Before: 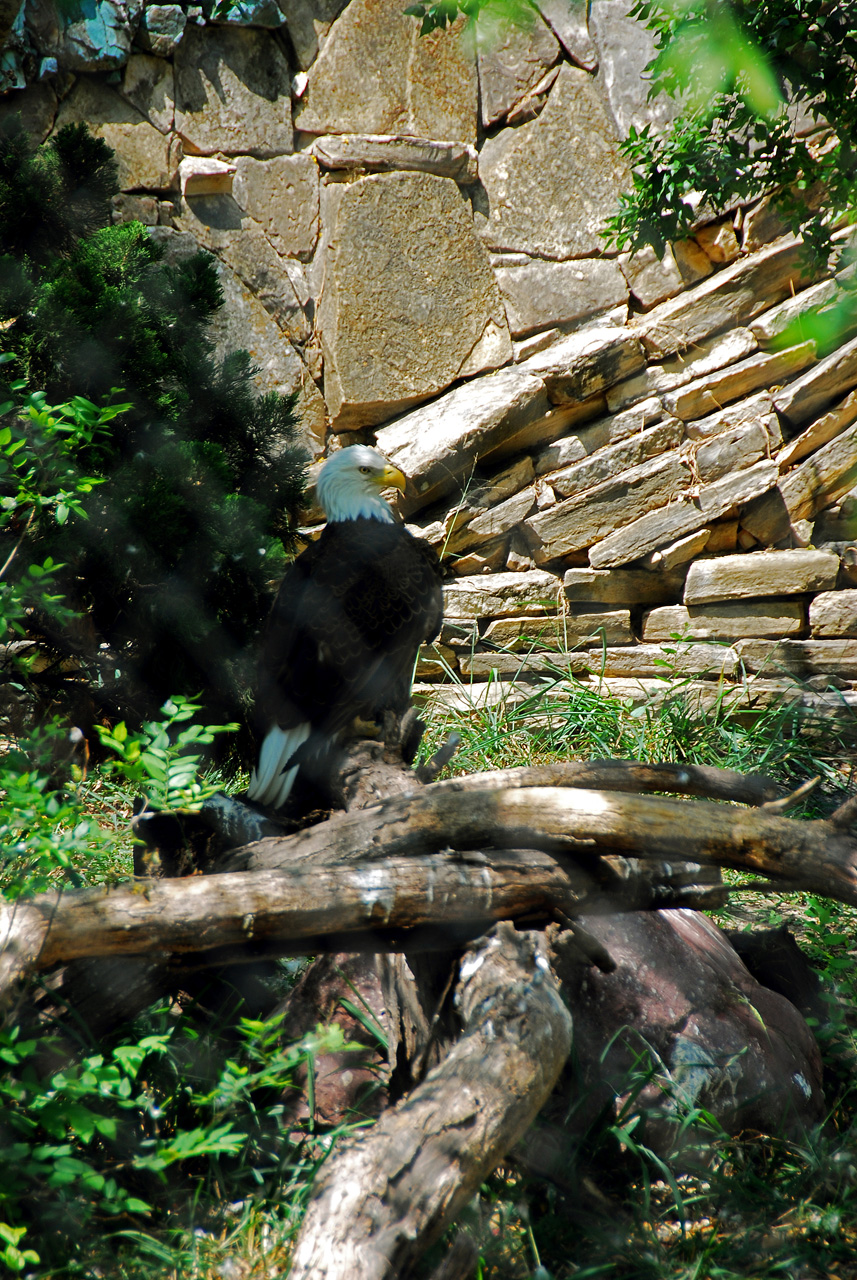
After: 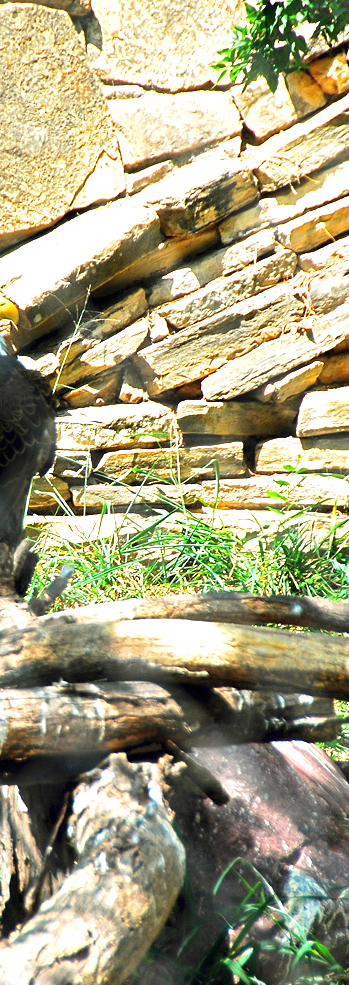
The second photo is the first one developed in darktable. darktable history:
exposure: black level correction 0, exposure 1.095 EV, compensate exposure bias true, compensate highlight preservation false
crop: left 45.256%, top 13.16%, right 14.013%, bottom 9.86%
